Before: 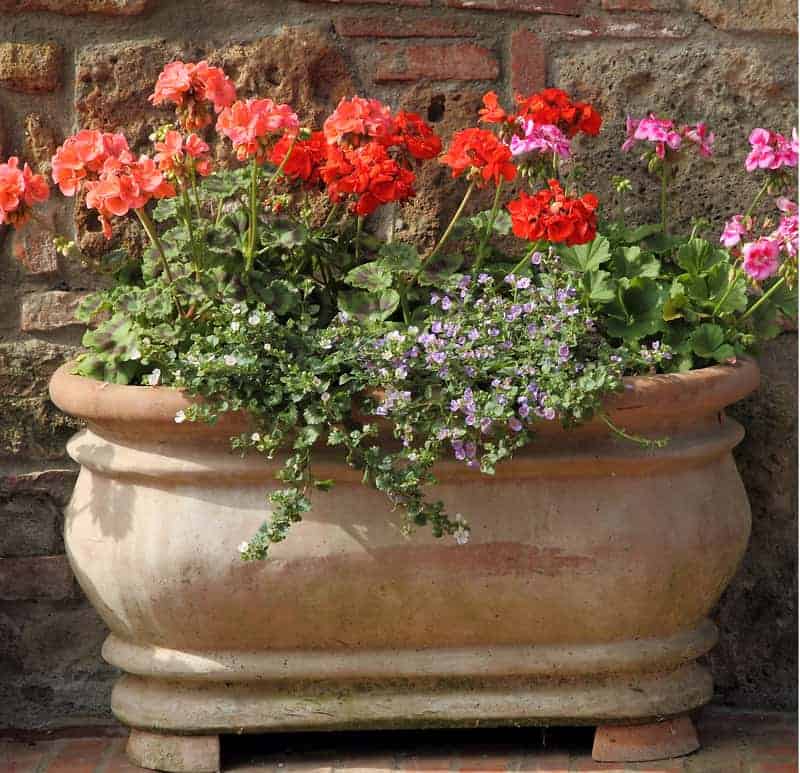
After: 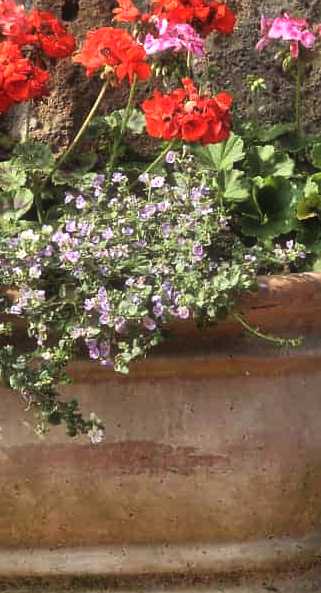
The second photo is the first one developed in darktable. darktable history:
shadows and highlights: low approximation 0.01, soften with gaussian
crop: left 45.761%, top 13.115%, right 14.011%, bottom 10.076%
haze removal: strength -0.114, adaptive false
tone equalizer: -8 EV -0.721 EV, -7 EV -0.721 EV, -6 EV -0.586 EV, -5 EV -0.389 EV, -3 EV 0.373 EV, -2 EV 0.6 EV, -1 EV 0.68 EV, +0 EV 0.742 EV, edges refinement/feathering 500, mask exposure compensation -1.57 EV, preserve details no
